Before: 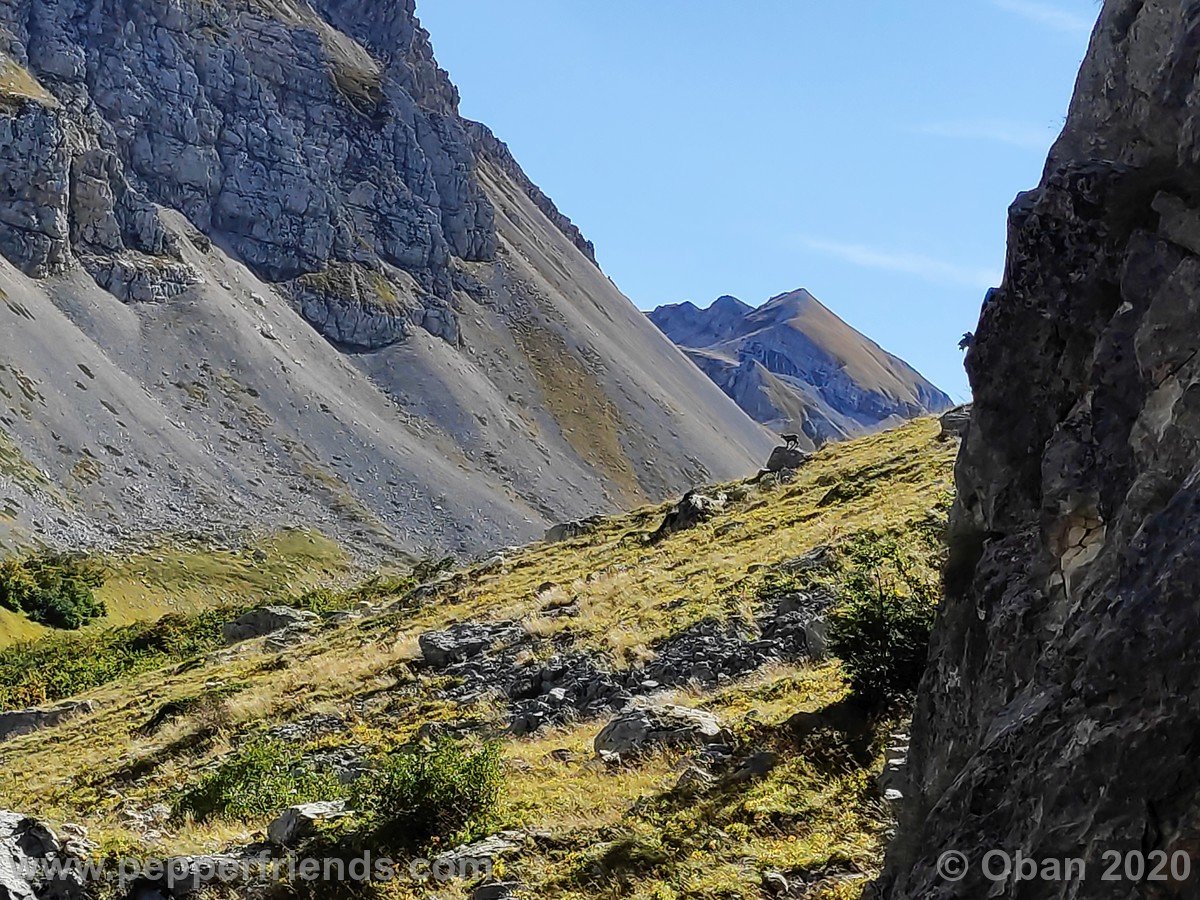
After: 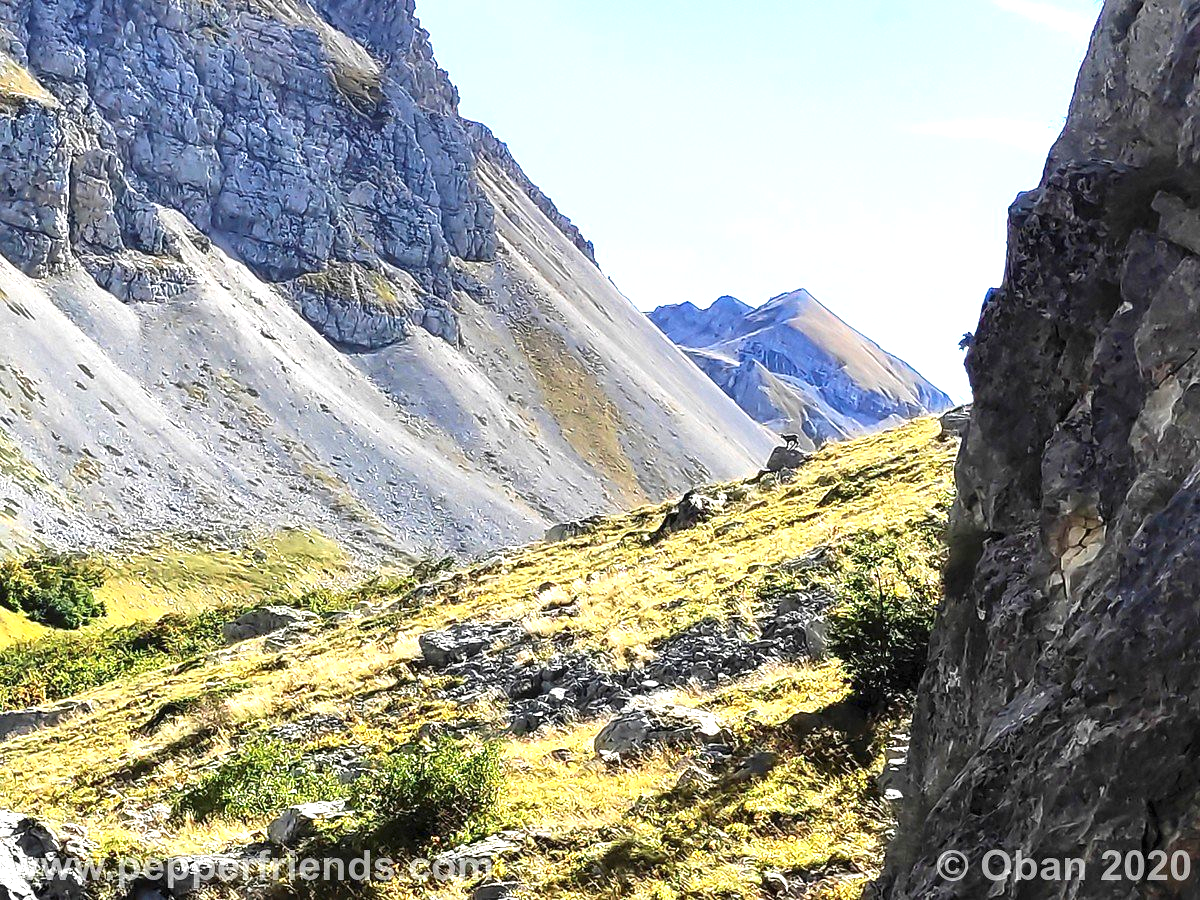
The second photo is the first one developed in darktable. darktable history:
exposure: black level correction 0, exposure 1.4 EV, compensate highlight preservation false
contrast equalizer: y [[0.5 ×6], [0.5 ×6], [0.975, 0.964, 0.925, 0.865, 0.793, 0.721], [0 ×6], [0 ×6]]
